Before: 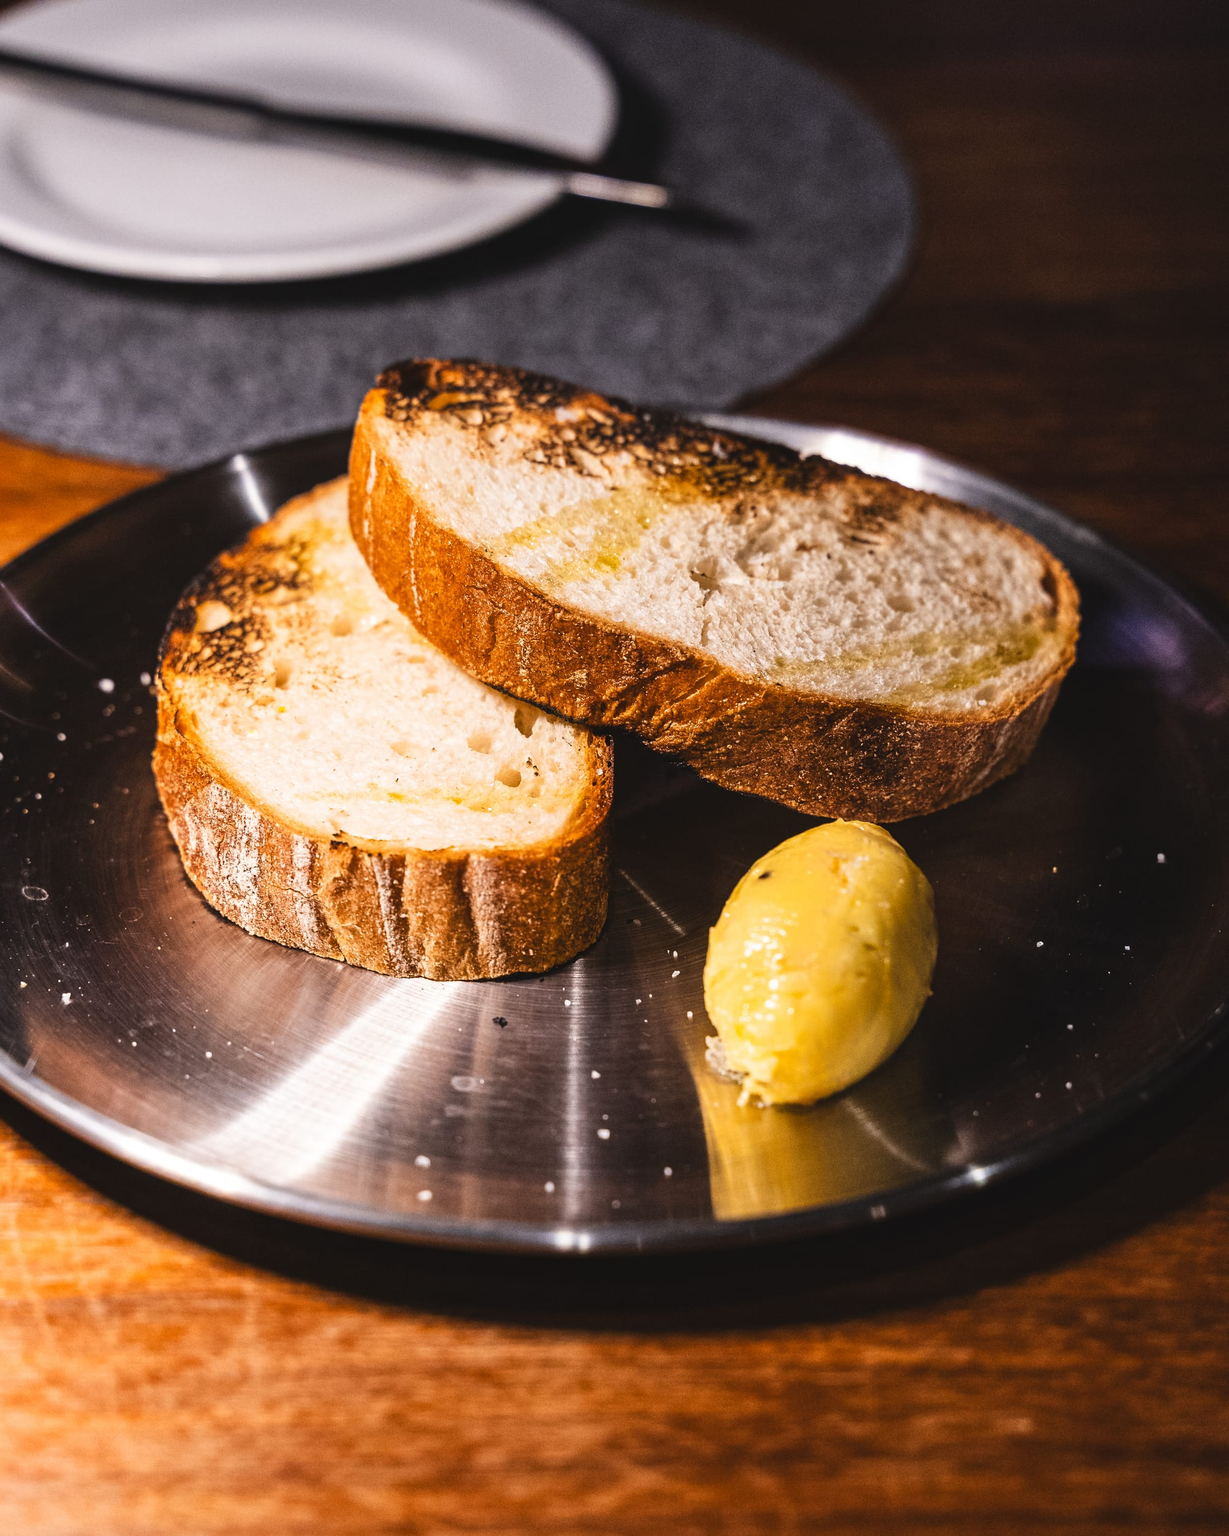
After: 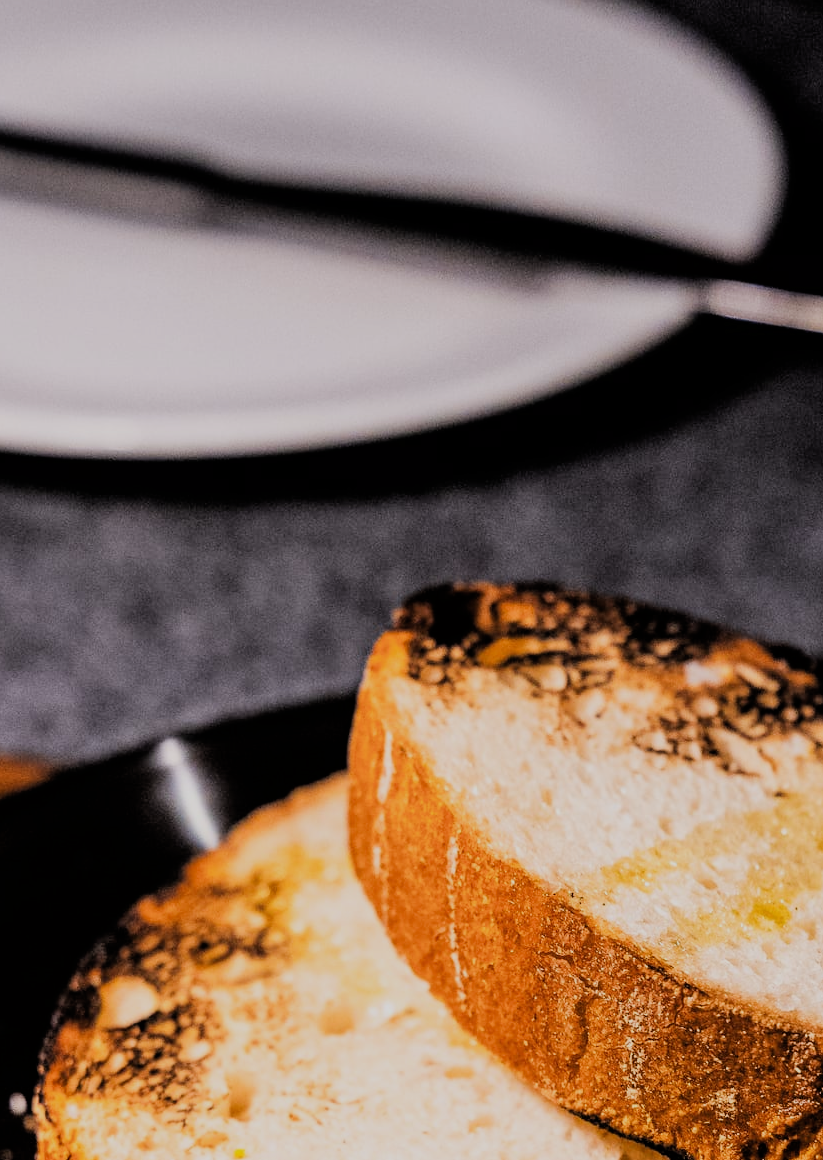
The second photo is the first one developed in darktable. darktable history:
filmic rgb: black relative exposure -4.12 EV, white relative exposure 5.11 EV, hardness 2.15, contrast 1.166
crop and rotate: left 10.967%, top 0.067%, right 47.877%, bottom 53.52%
